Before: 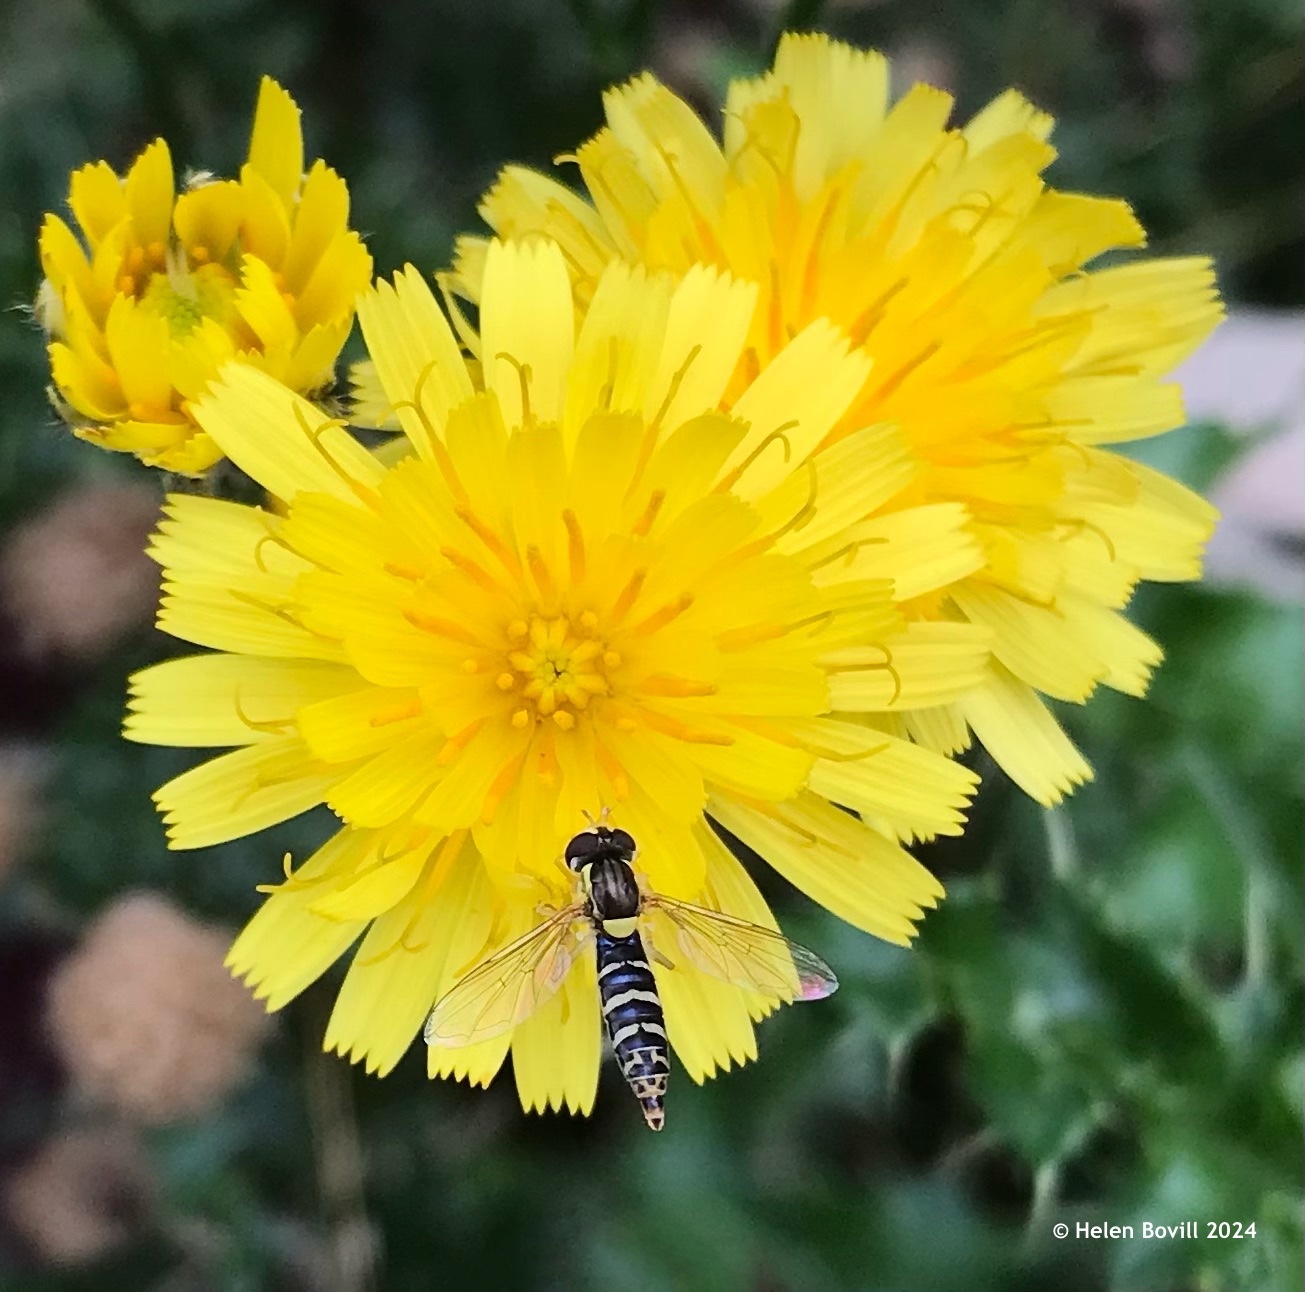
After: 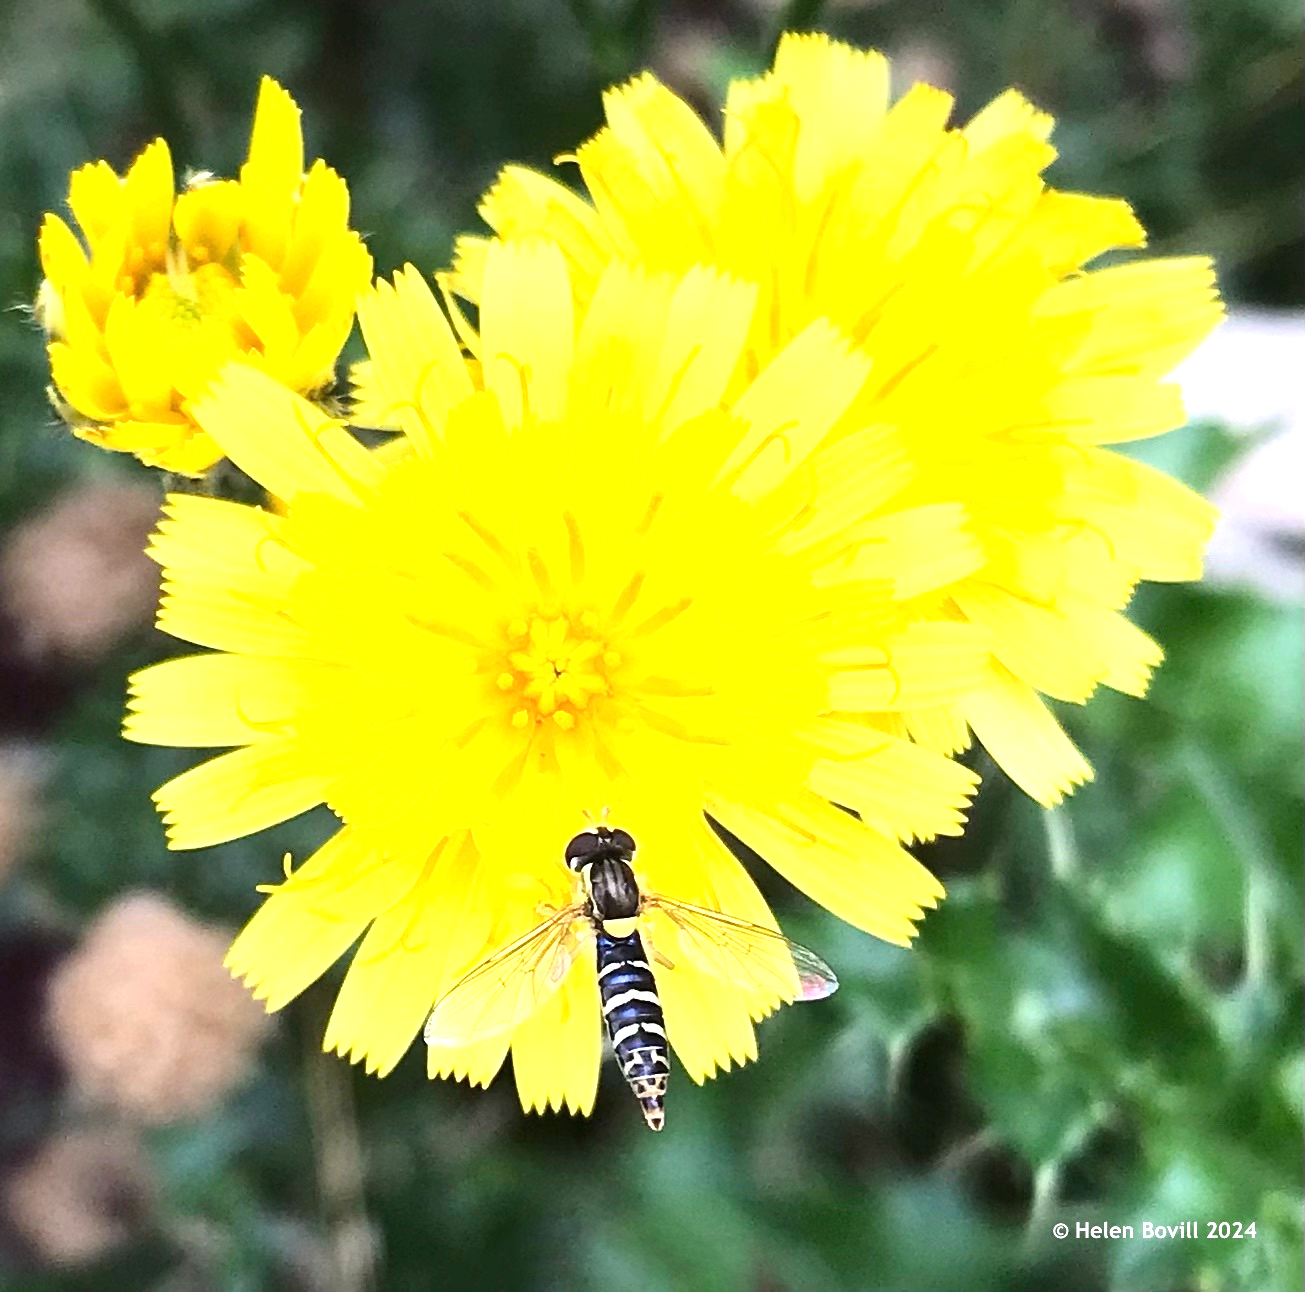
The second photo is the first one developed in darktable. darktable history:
color zones: curves: ch0 [(0.068, 0.464) (0.25, 0.5) (0.48, 0.508) (0.75, 0.536) (0.886, 0.476) (0.967, 0.456)]; ch1 [(0.066, 0.456) (0.25, 0.5) (0.616, 0.508) (0.746, 0.56) (0.934, 0.444)]
exposure: exposure 1.089 EV, compensate highlight preservation false
